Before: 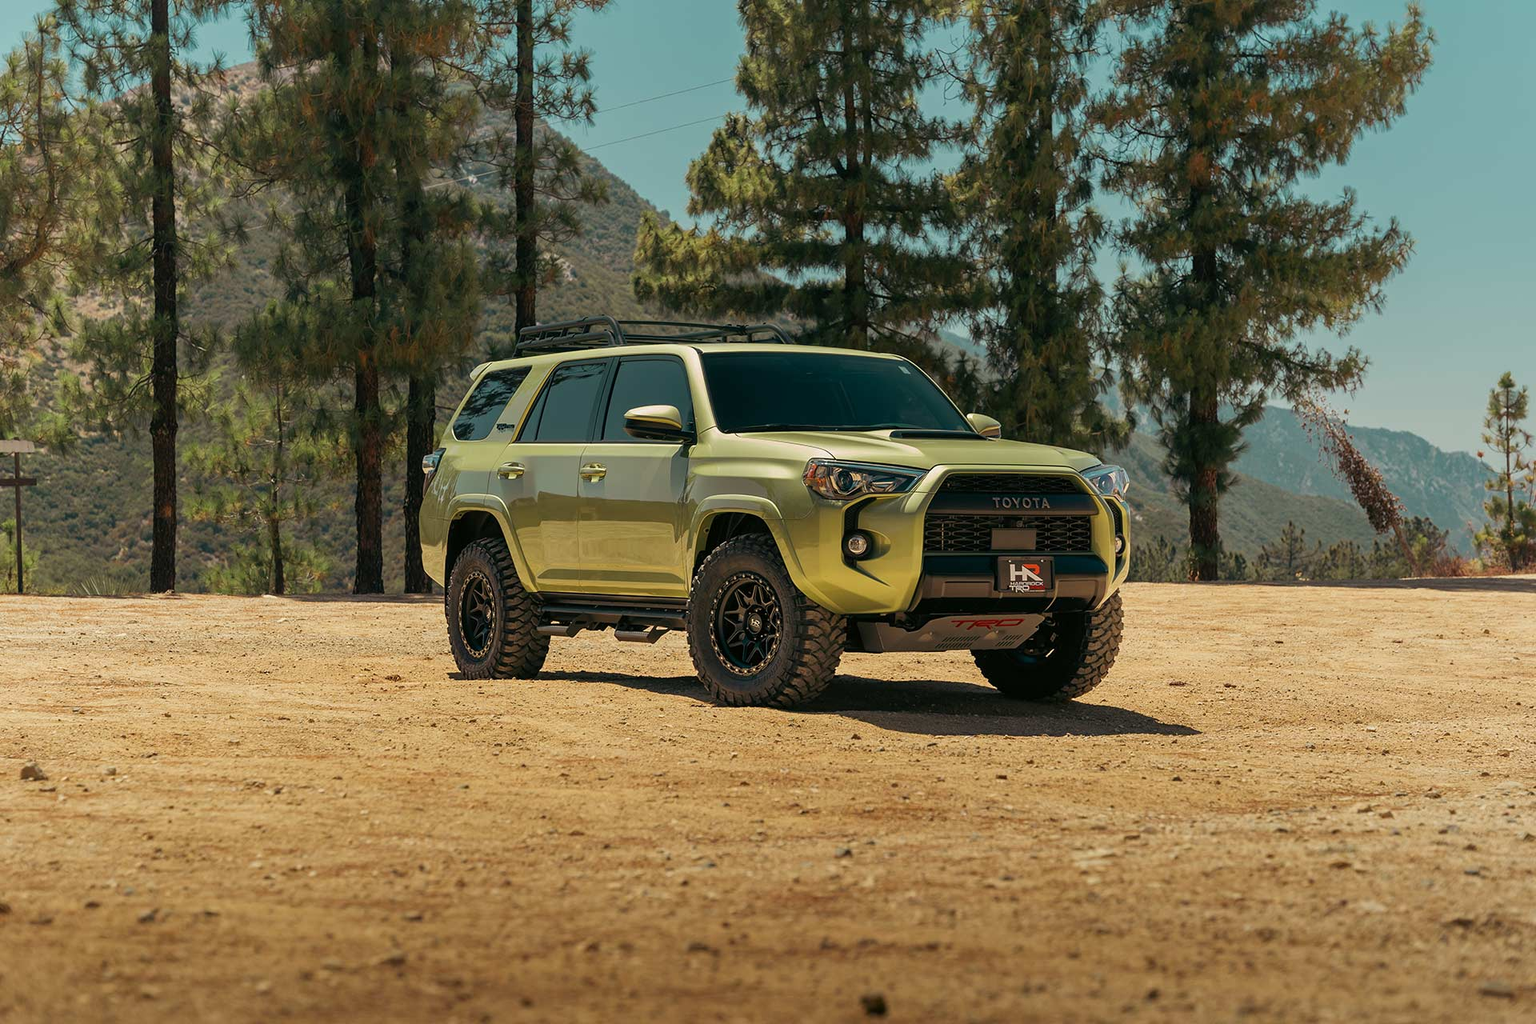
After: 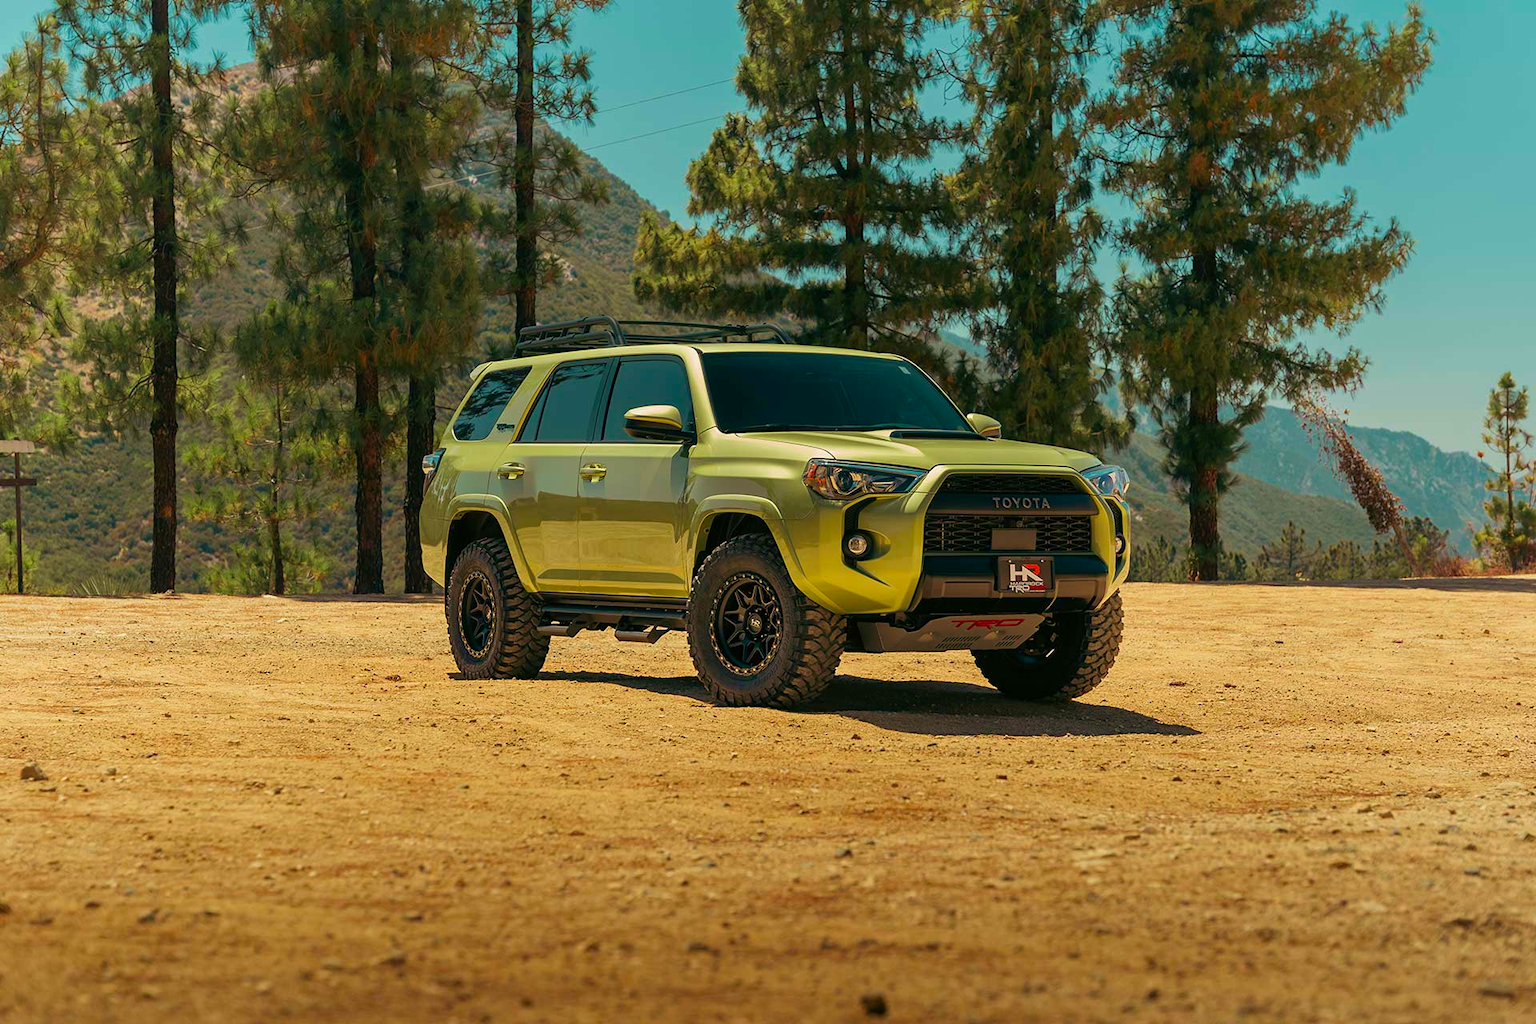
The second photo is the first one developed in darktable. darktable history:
velvia: on, module defaults
color correction: saturation 1.34
